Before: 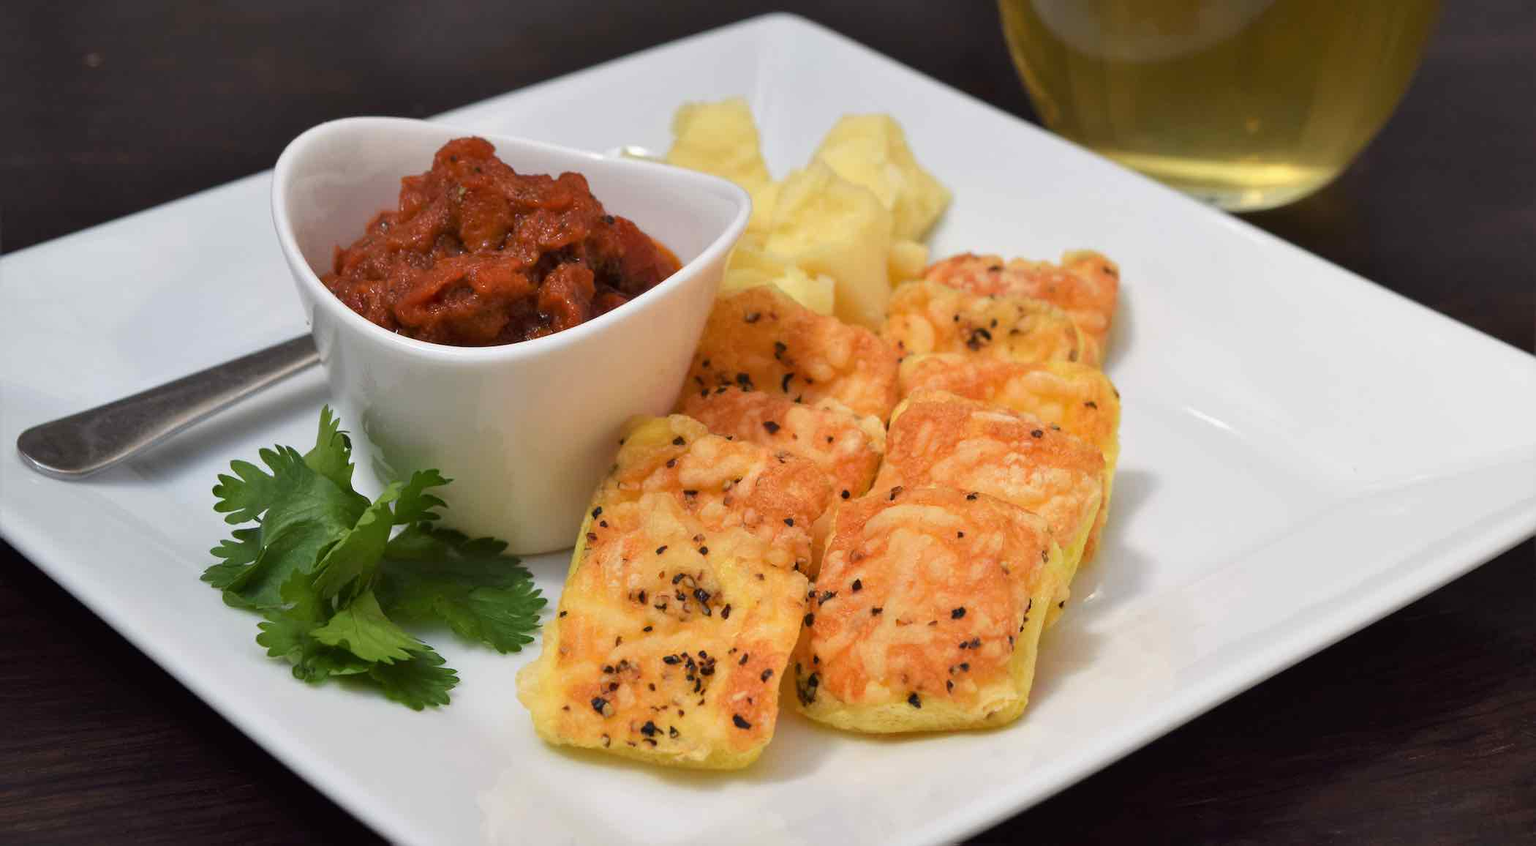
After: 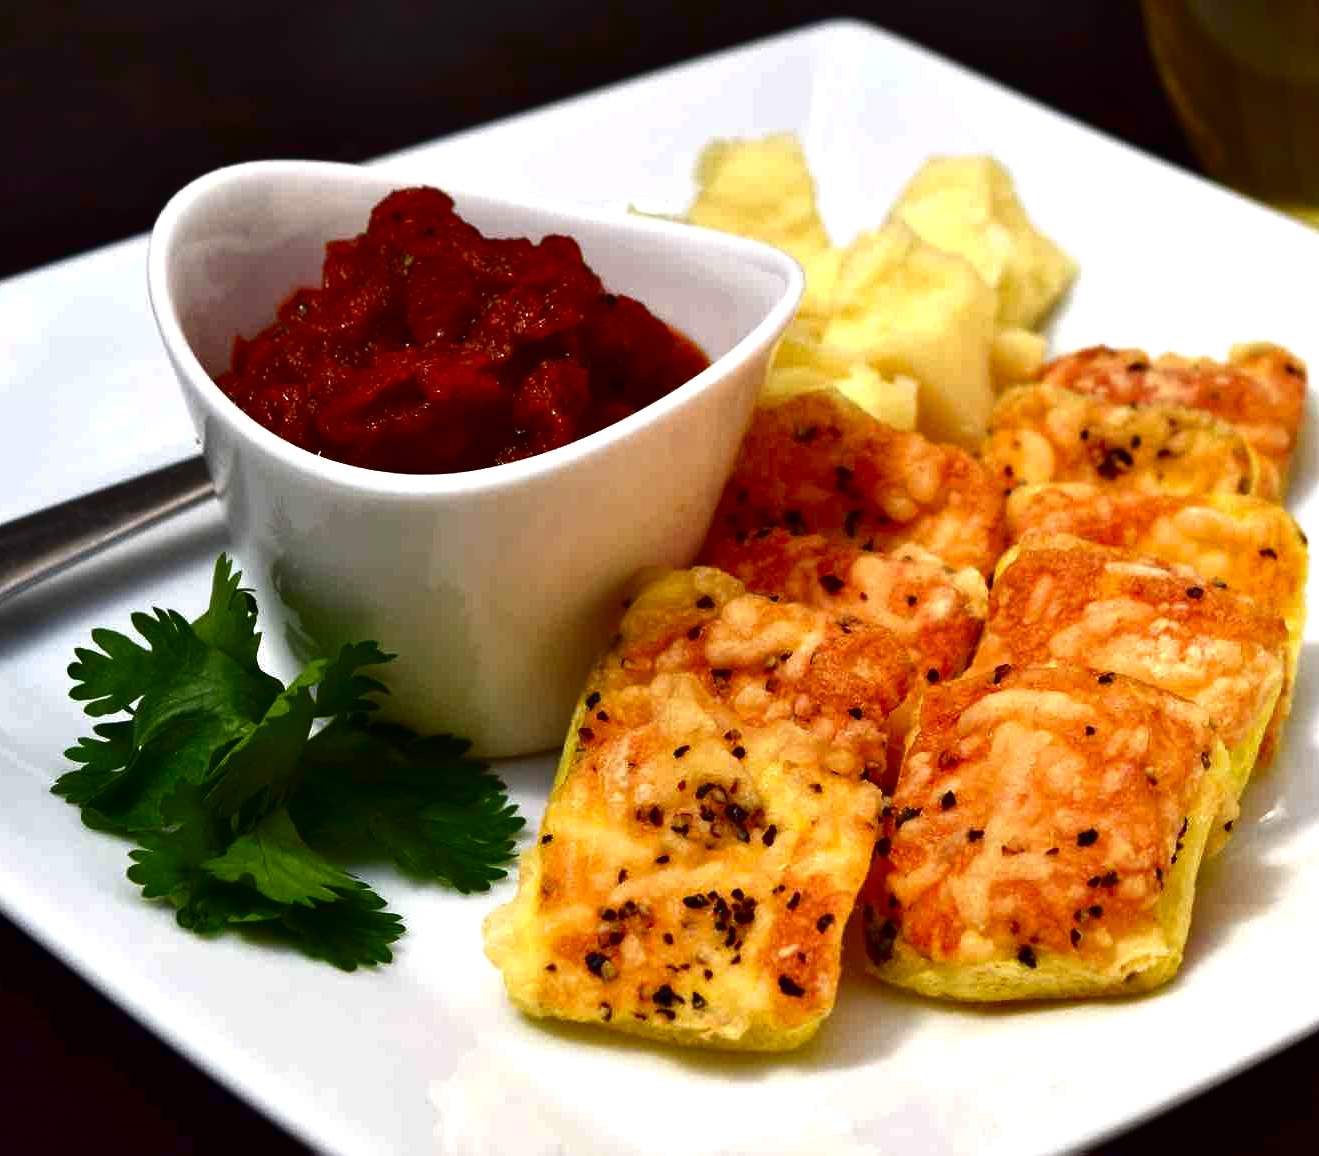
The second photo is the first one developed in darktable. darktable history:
crop: left 10.644%, right 26.528%
exposure: exposure 0.636 EV, compensate highlight preservation false
contrast brightness saturation: contrast 0.09, brightness -0.59, saturation 0.17
